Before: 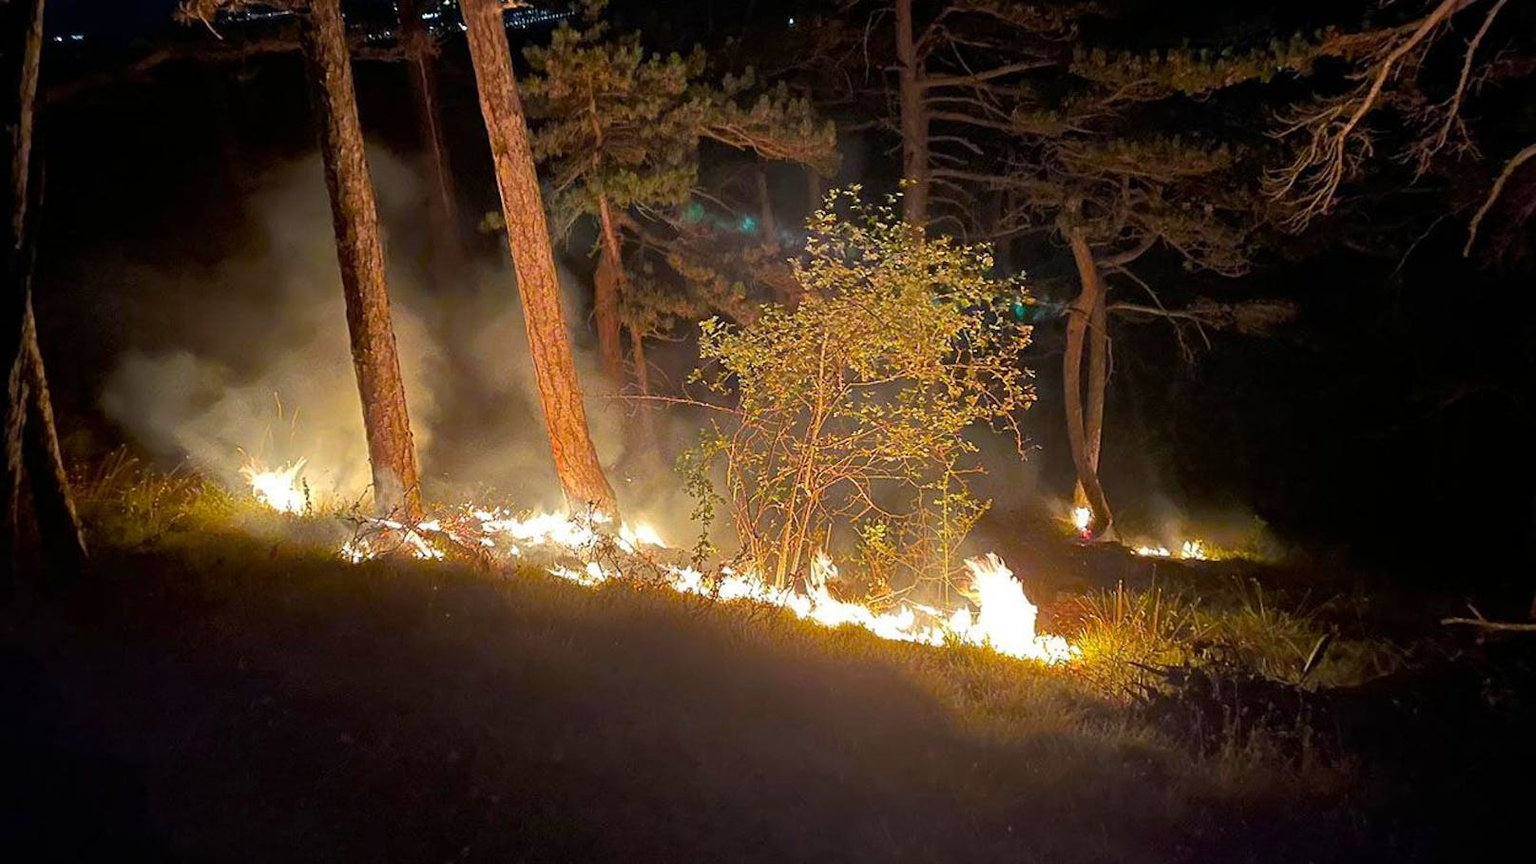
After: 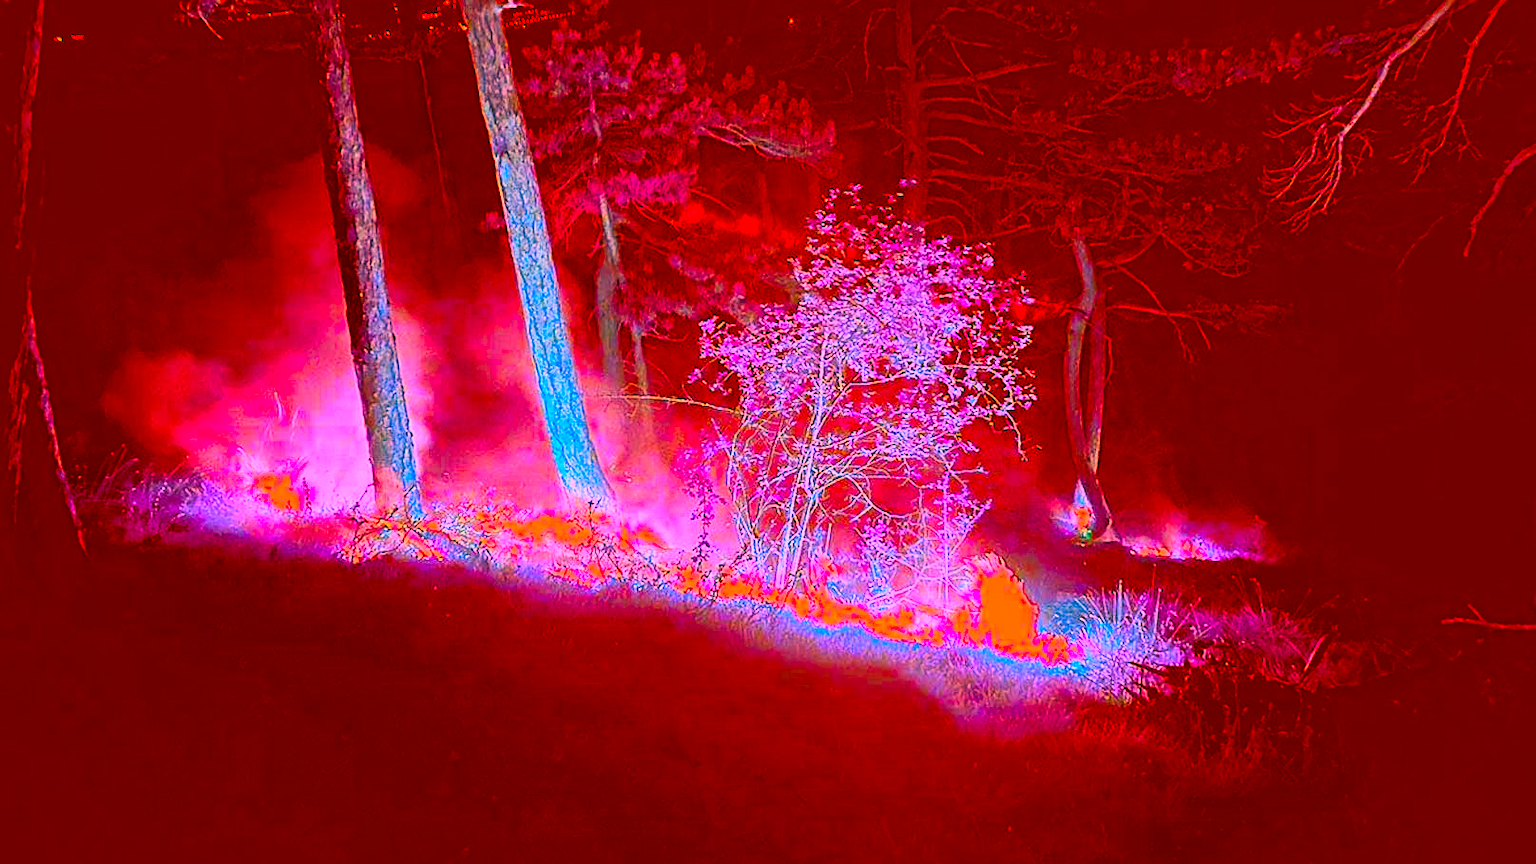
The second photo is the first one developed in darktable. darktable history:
haze removal: compatibility mode true, adaptive false
sharpen: amount 0.563
contrast brightness saturation: contrast 0.201, brightness 0.16, saturation 0.225
color correction: highlights a* -39.16, highlights b* -39.23, shadows a* -39.55, shadows b* -39.91, saturation -2.97
